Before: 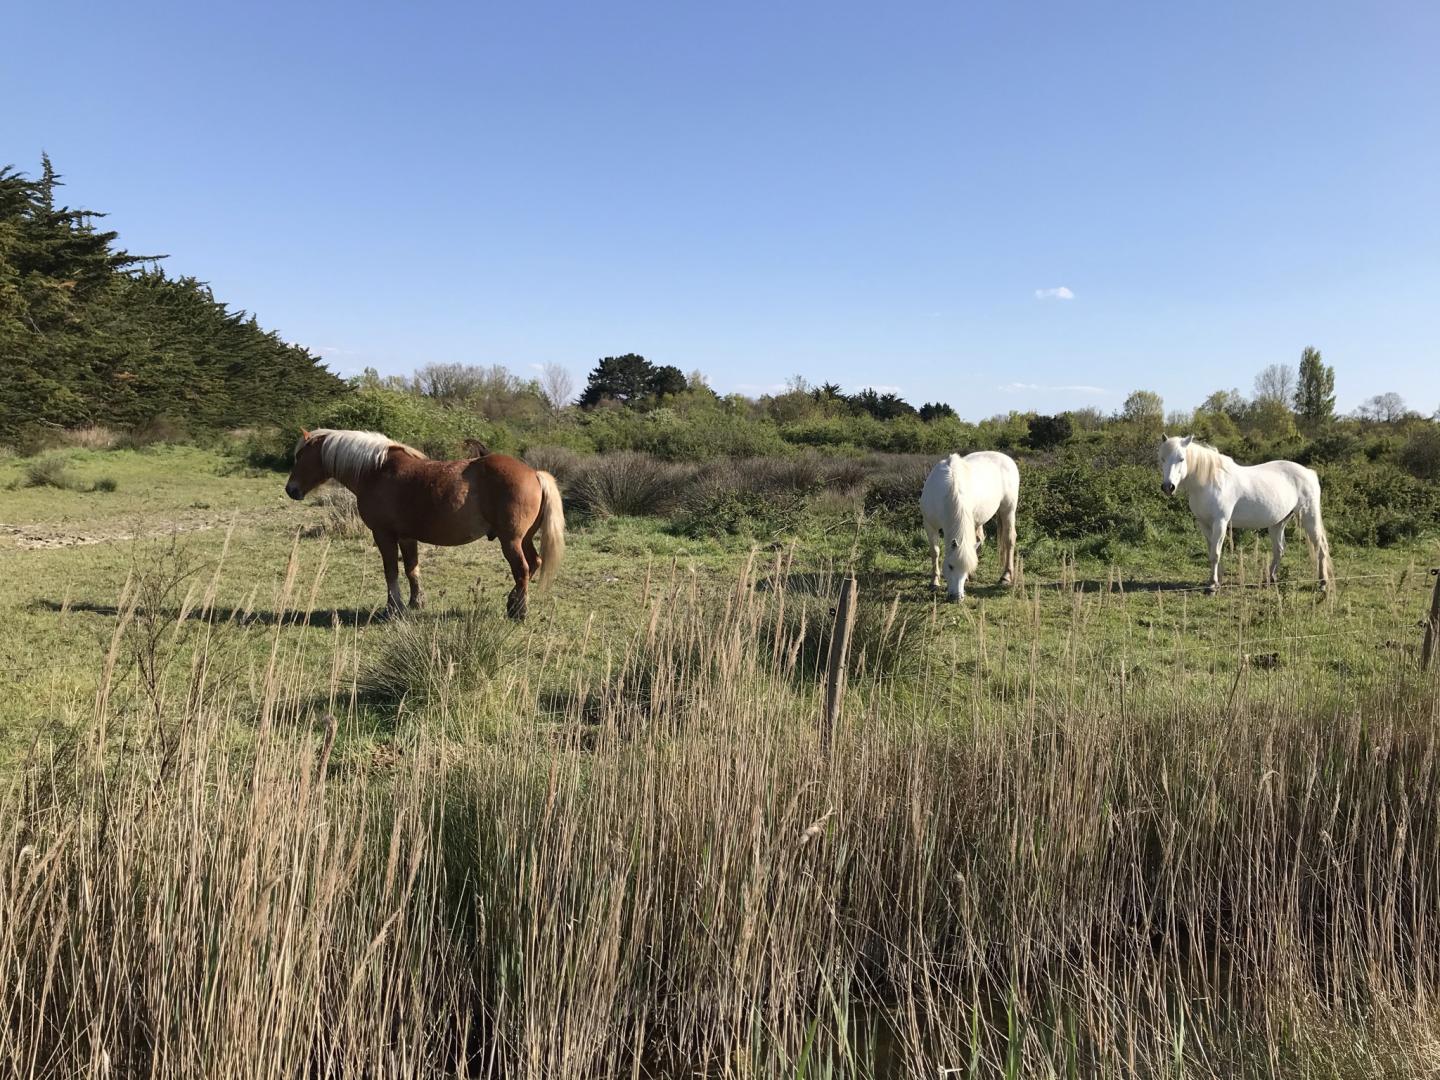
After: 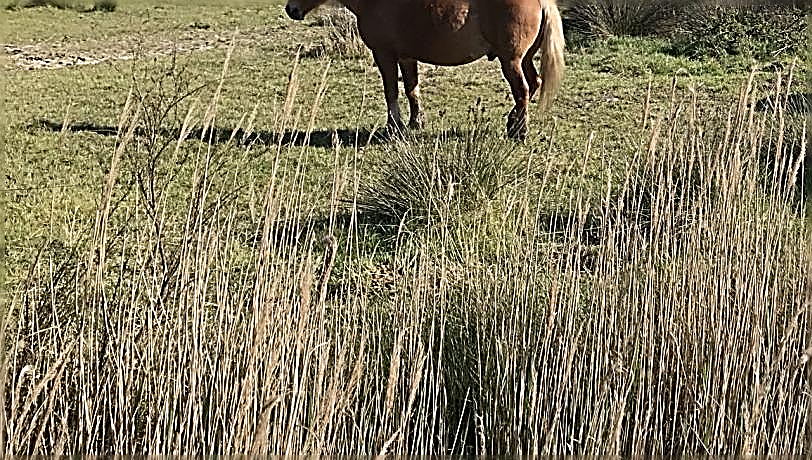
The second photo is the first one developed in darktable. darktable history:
crop: top 44.483%, right 43.593%, bottom 12.892%
sharpen: amount 2
